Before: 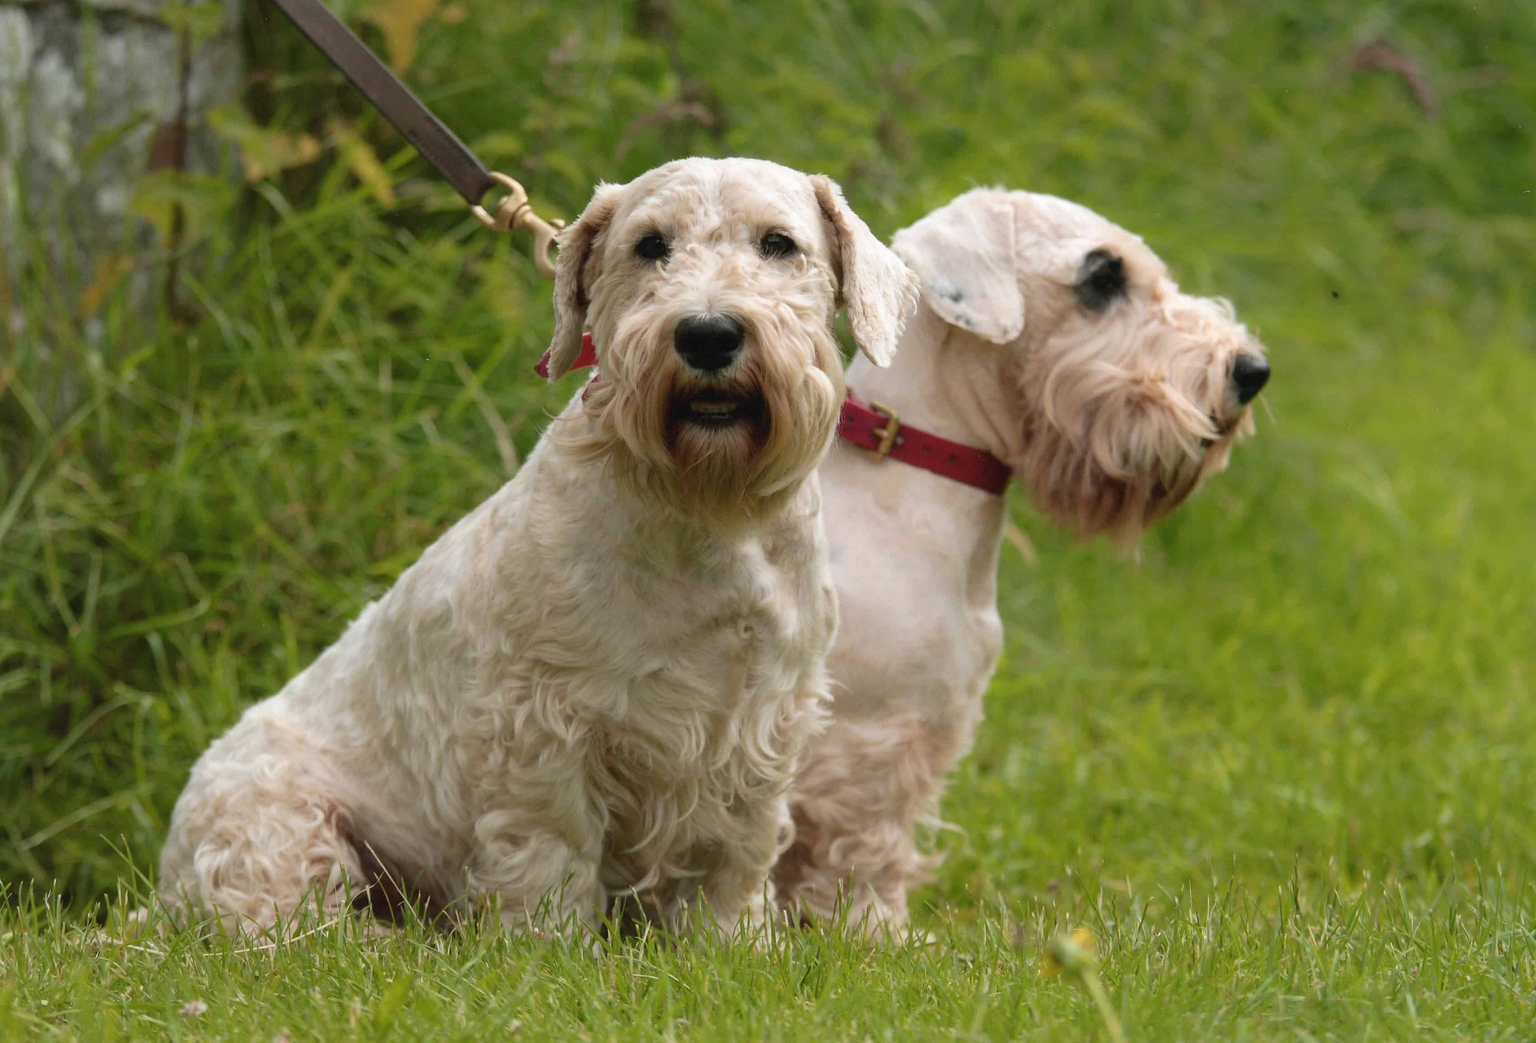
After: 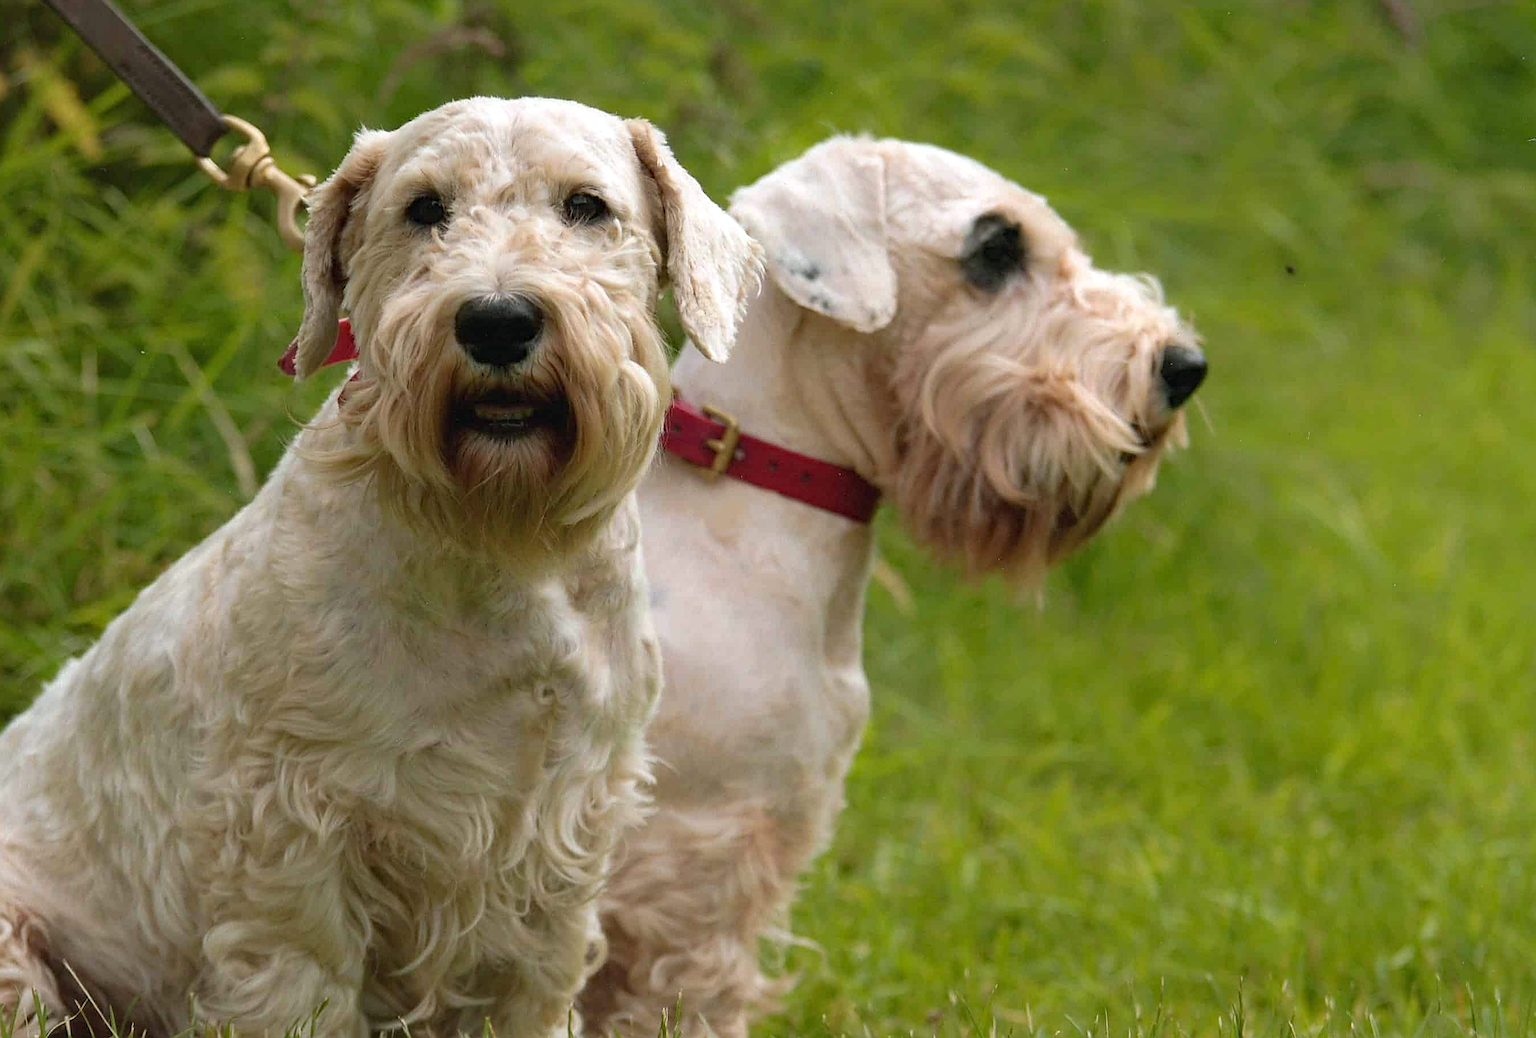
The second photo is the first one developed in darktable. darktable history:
haze removal: compatibility mode true
tone equalizer: on, module defaults
crop and rotate: left 20.521%, top 7.792%, right 0.341%, bottom 13.344%
sharpen: on, module defaults
